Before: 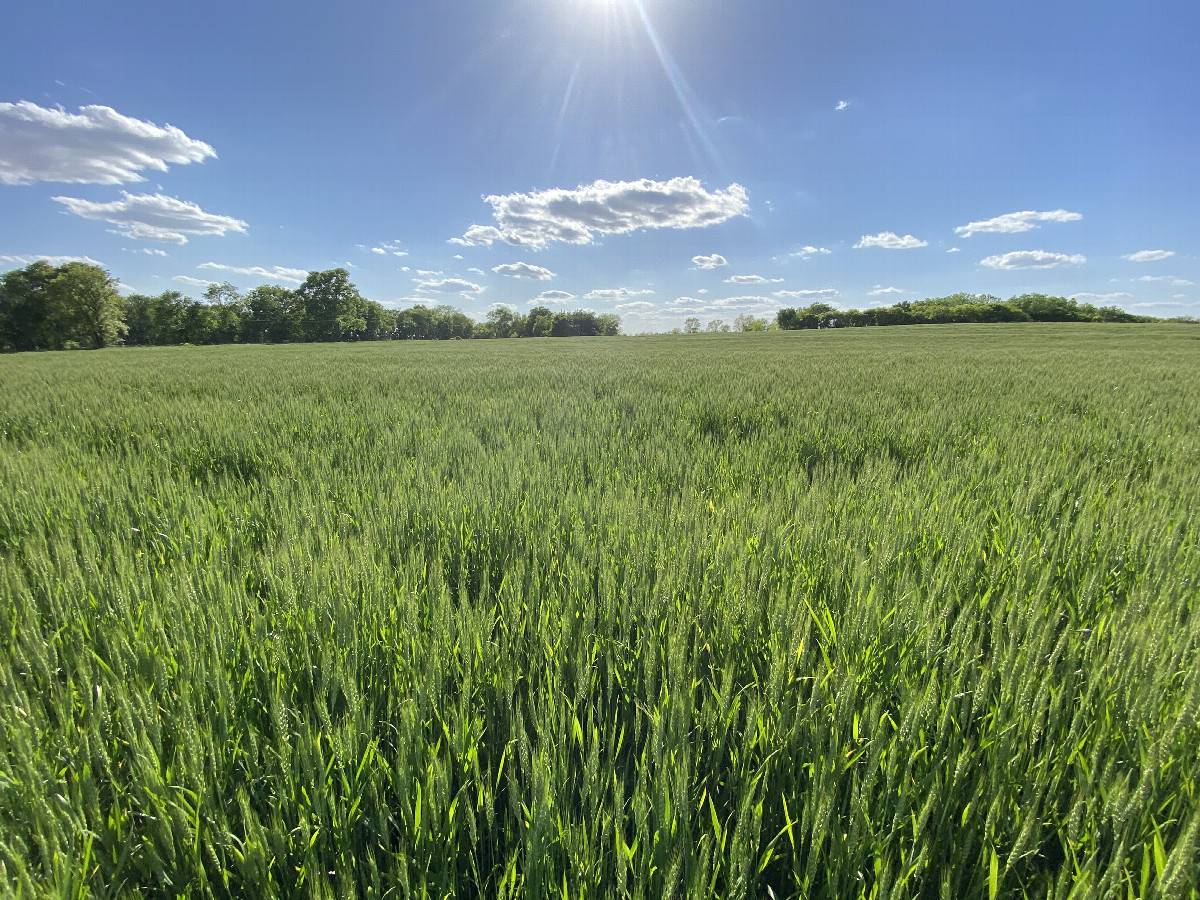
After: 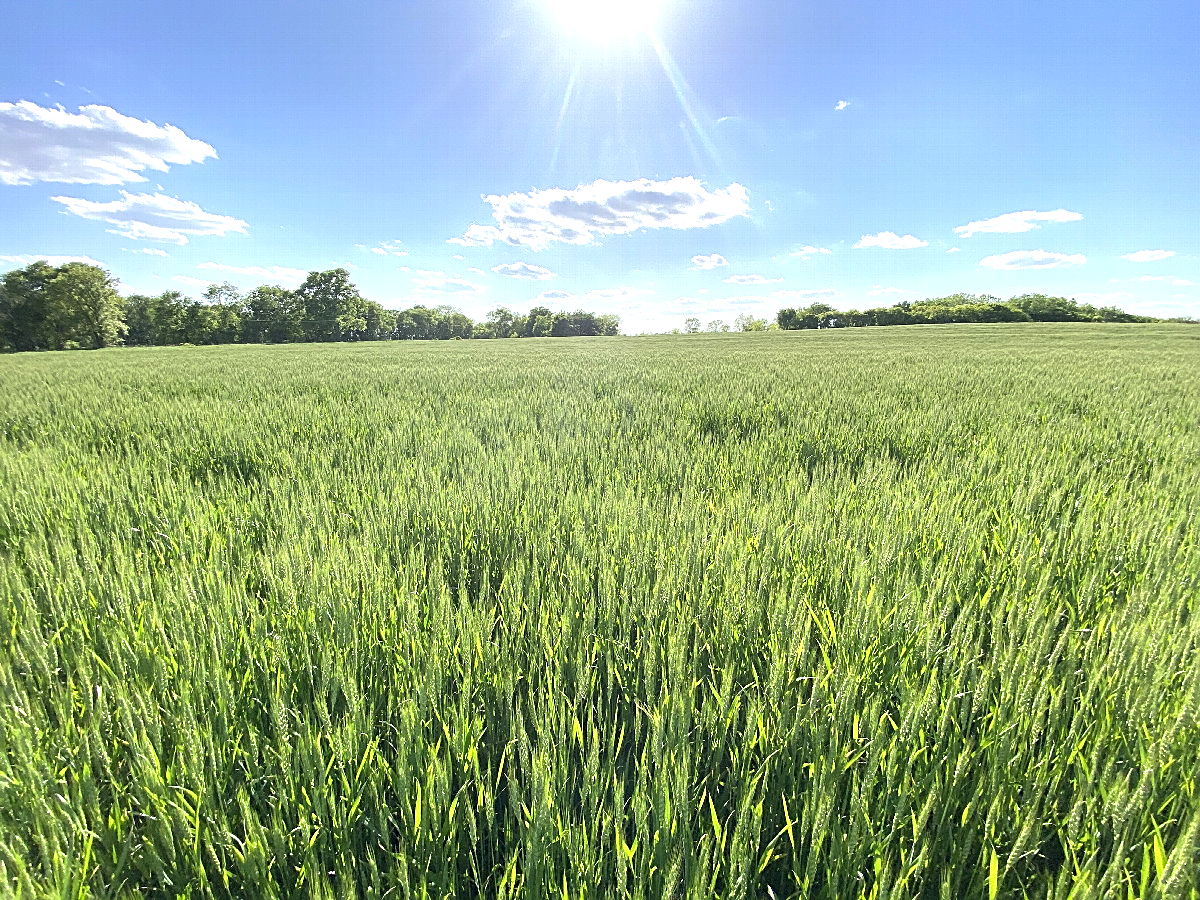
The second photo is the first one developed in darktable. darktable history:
sharpen: on, module defaults
exposure: black level correction 0, exposure 0.9 EV, compensate highlight preservation false
